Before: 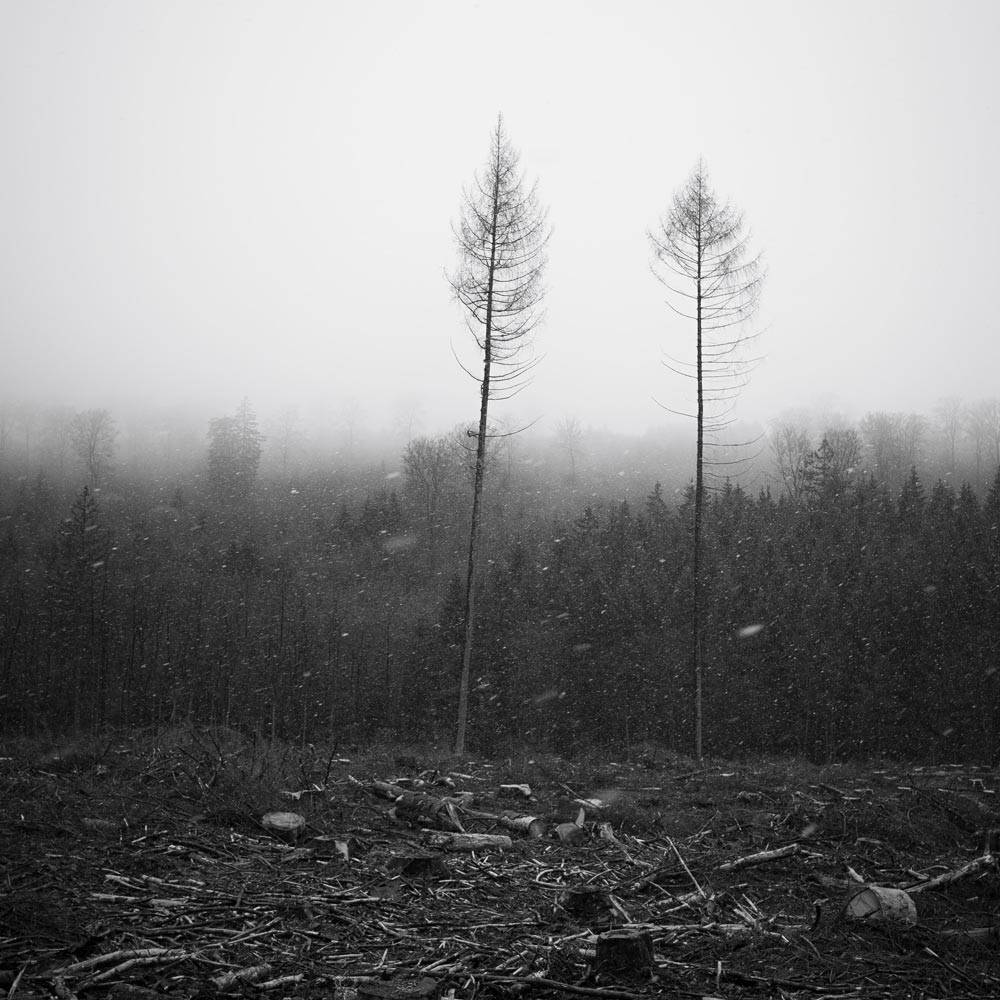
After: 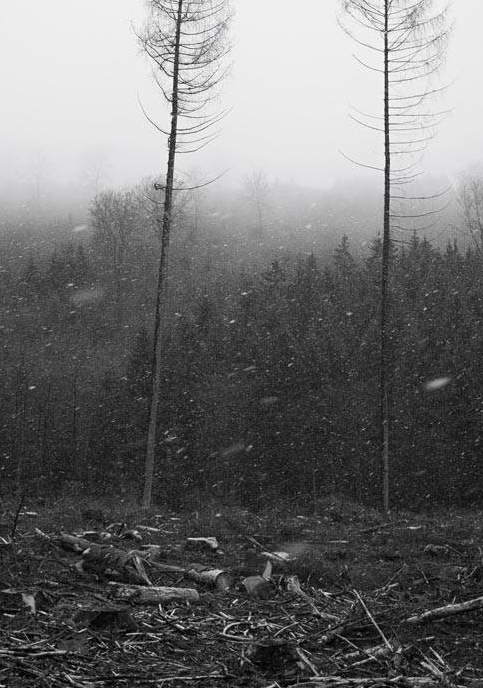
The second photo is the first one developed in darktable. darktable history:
crop: left 31.315%, top 24.728%, right 20.288%, bottom 6.463%
